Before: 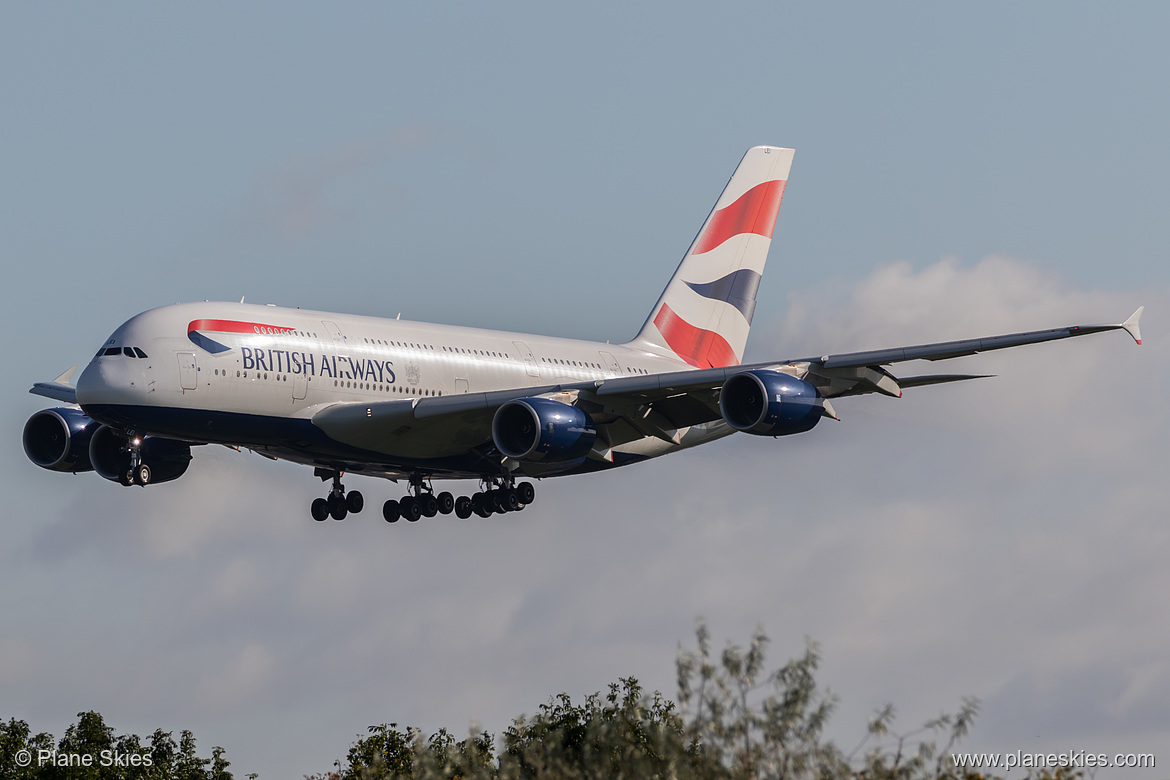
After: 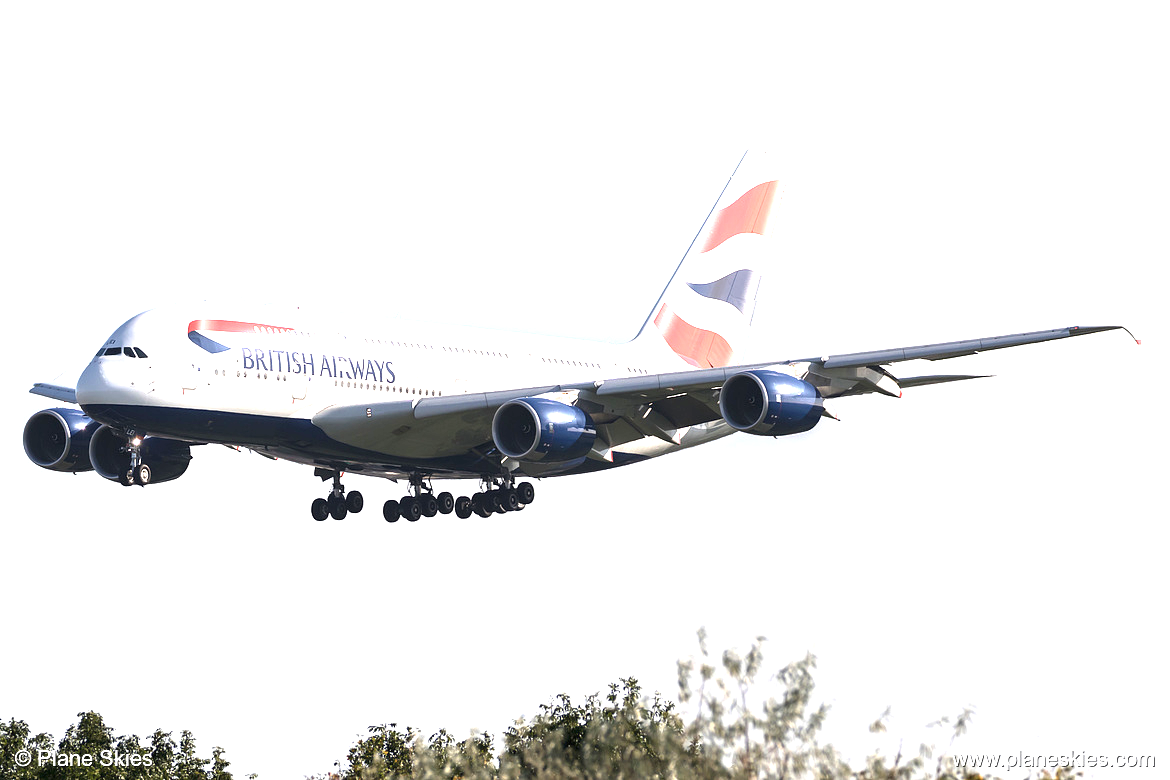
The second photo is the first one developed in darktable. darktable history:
color contrast: green-magenta contrast 0.84, blue-yellow contrast 0.86
exposure: black level correction 0, exposure 2.138 EV, compensate exposure bias true, compensate highlight preservation false
